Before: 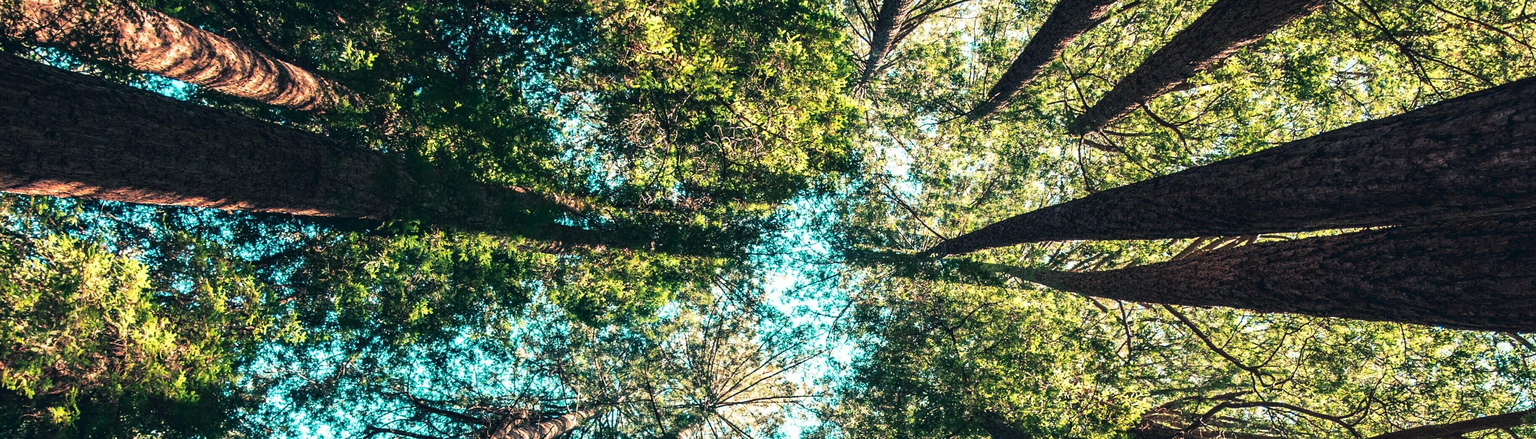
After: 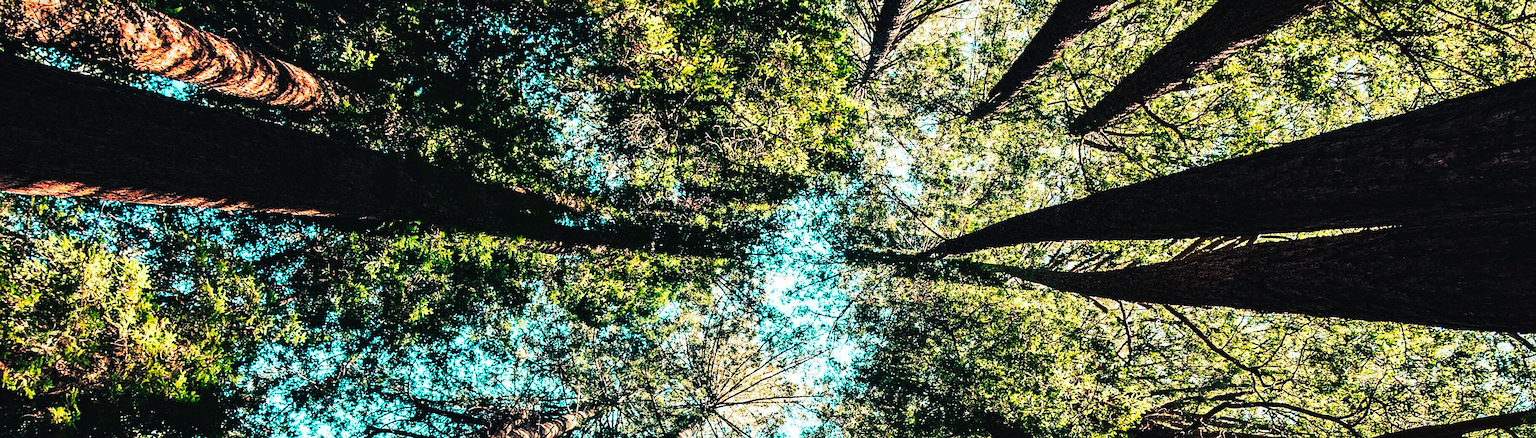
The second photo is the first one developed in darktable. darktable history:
shadows and highlights: shadows 20.37, highlights -19.61, highlights color adjustment 0.22%, soften with gaussian
tone curve: curves: ch0 [(0, 0) (0.003, 0.011) (0.011, 0.014) (0.025, 0.018) (0.044, 0.023) (0.069, 0.028) (0.1, 0.031) (0.136, 0.039) (0.177, 0.056) (0.224, 0.081) (0.277, 0.129) (0.335, 0.188) (0.399, 0.256) (0.468, 0.367) (0.543, 0.514) (0.623, 0.684) (0.709, 0.785) (0.801, 0.846) (0.898, 0.884) (1, 1)], preserve colors none
sharpen: on, module defaults
